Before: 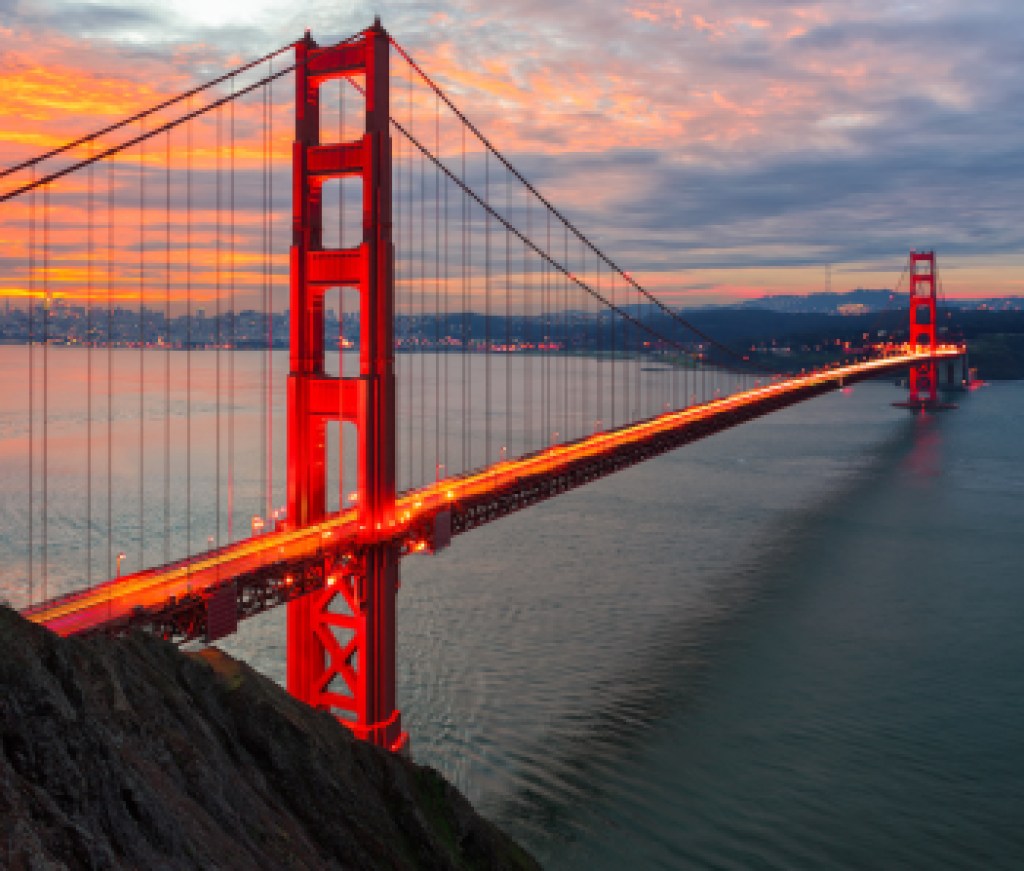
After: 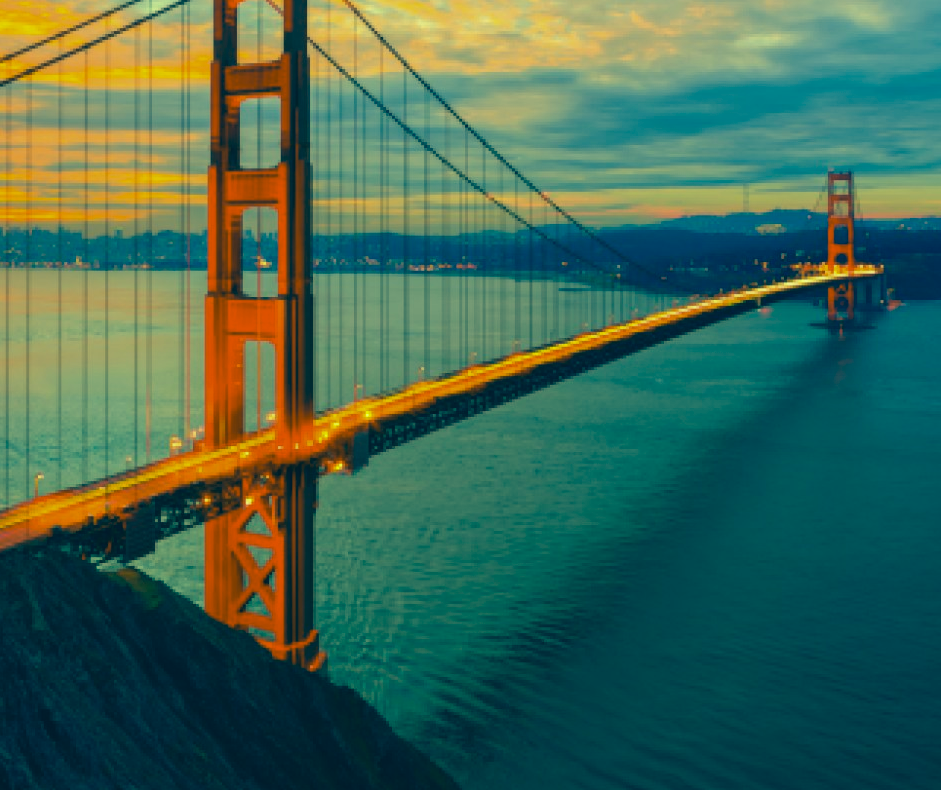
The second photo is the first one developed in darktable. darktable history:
crop and rotate: left 8.077%, top 9.298%
color correction: highlights a* -15.68, highlights b* 39.68, shadows a* -39.77, shadows b* -26.75
